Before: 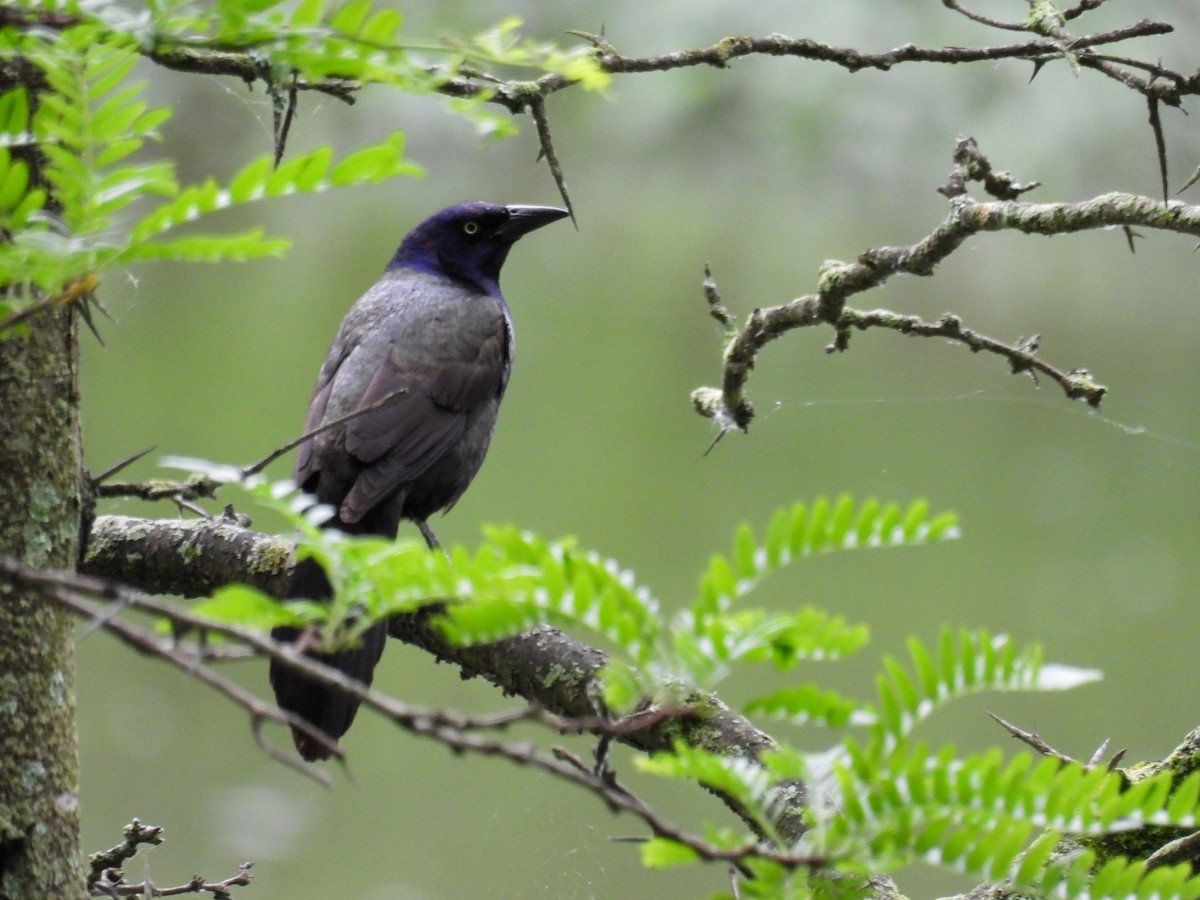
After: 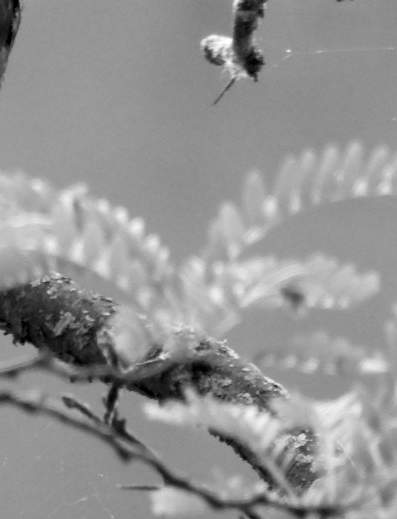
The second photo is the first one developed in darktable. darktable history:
crop: left 40.878%, top 39.176%, right 25.993%, bottom 3.081%
monochrome: a 16.01, b -2.65, highlights 0.52
exposure: black level correction 0.007, exposure 0.093 EV, compensate highlight preservation false
